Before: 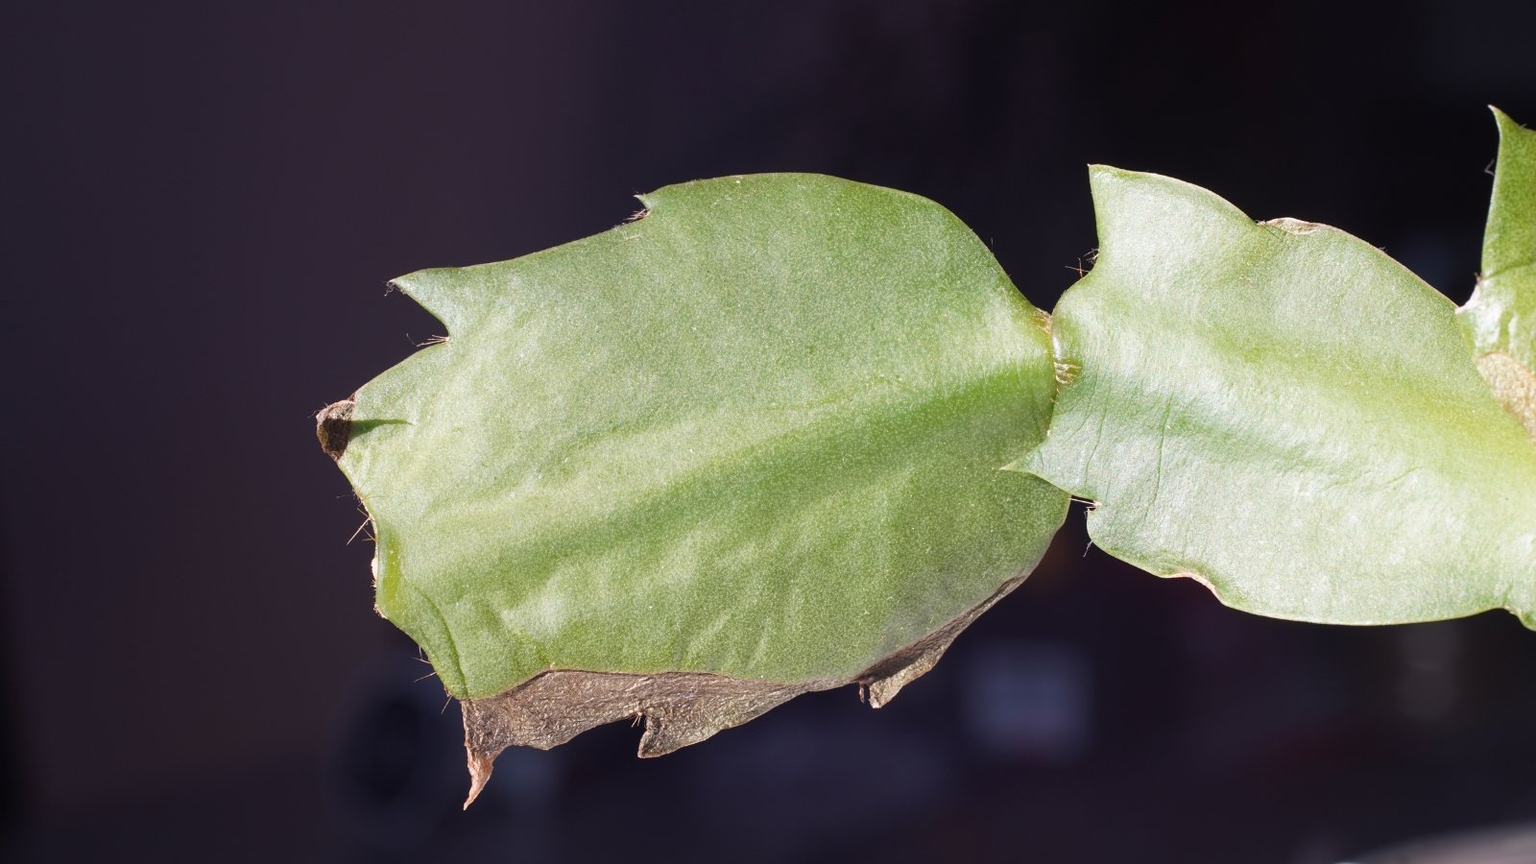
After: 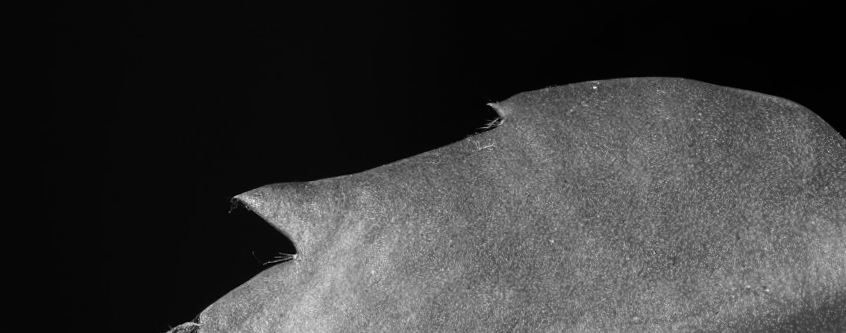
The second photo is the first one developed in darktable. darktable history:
rotate and perspective: rotation -1°, crop left 0.011, crop right 0.989, crop top 0.025, crop bottom 0.975
crop: left 10.121%, top 10.631%, right 36.218%, bottom 51.526%
contrast brightness saturation: contrast -0.03, brightness -0.59, saturation -1
